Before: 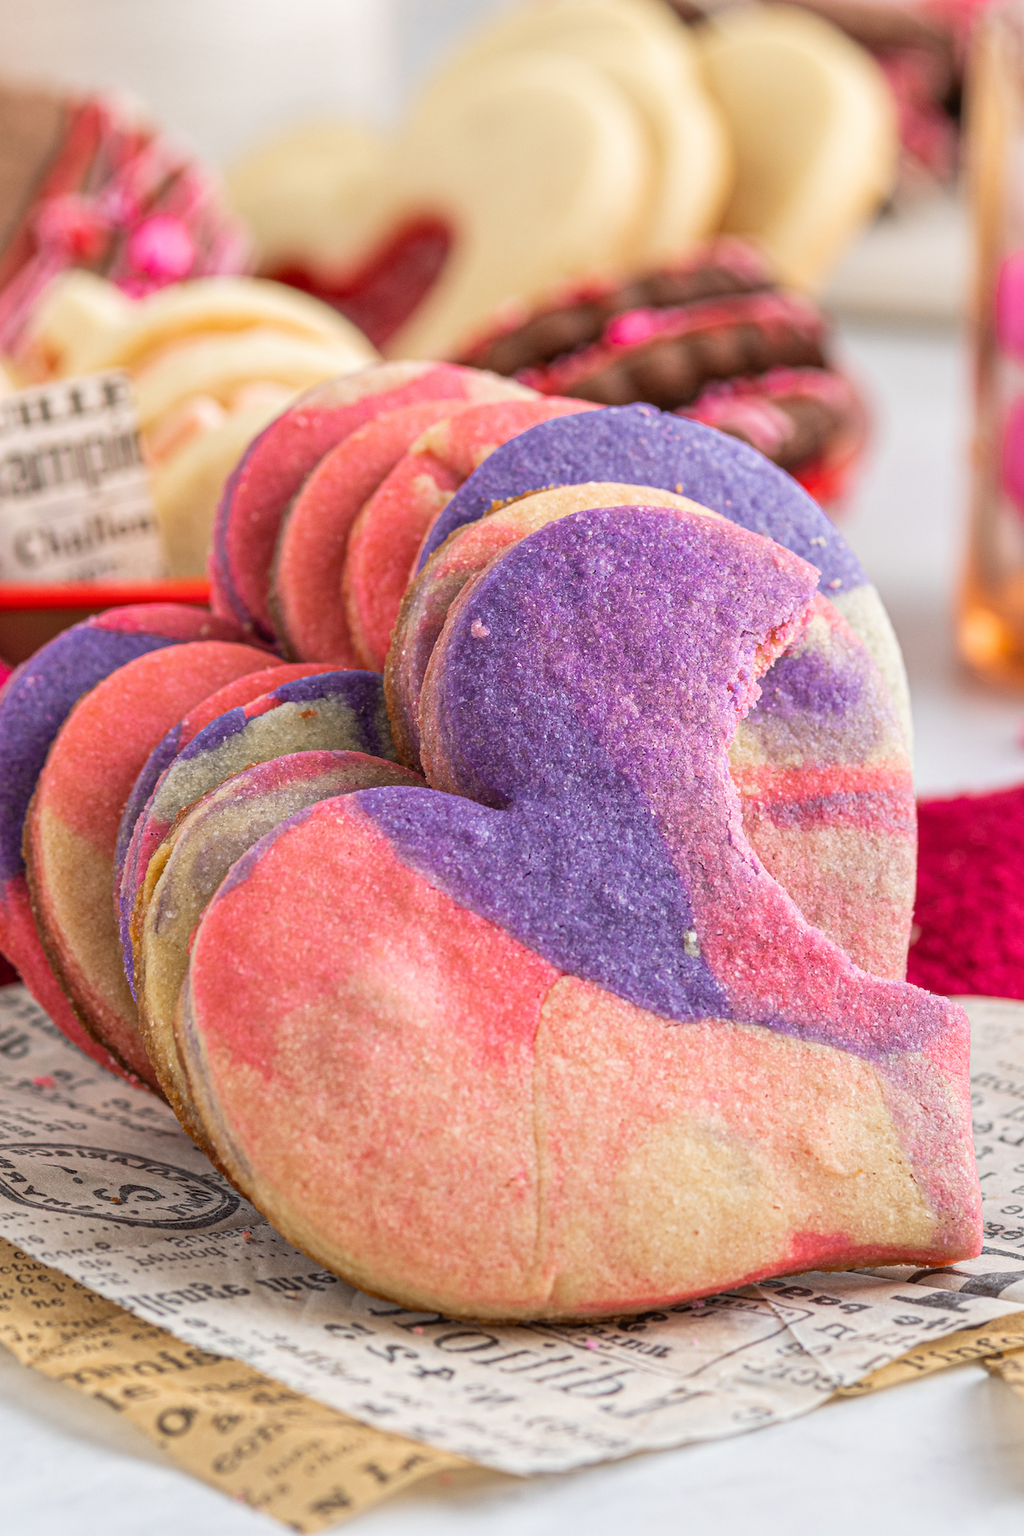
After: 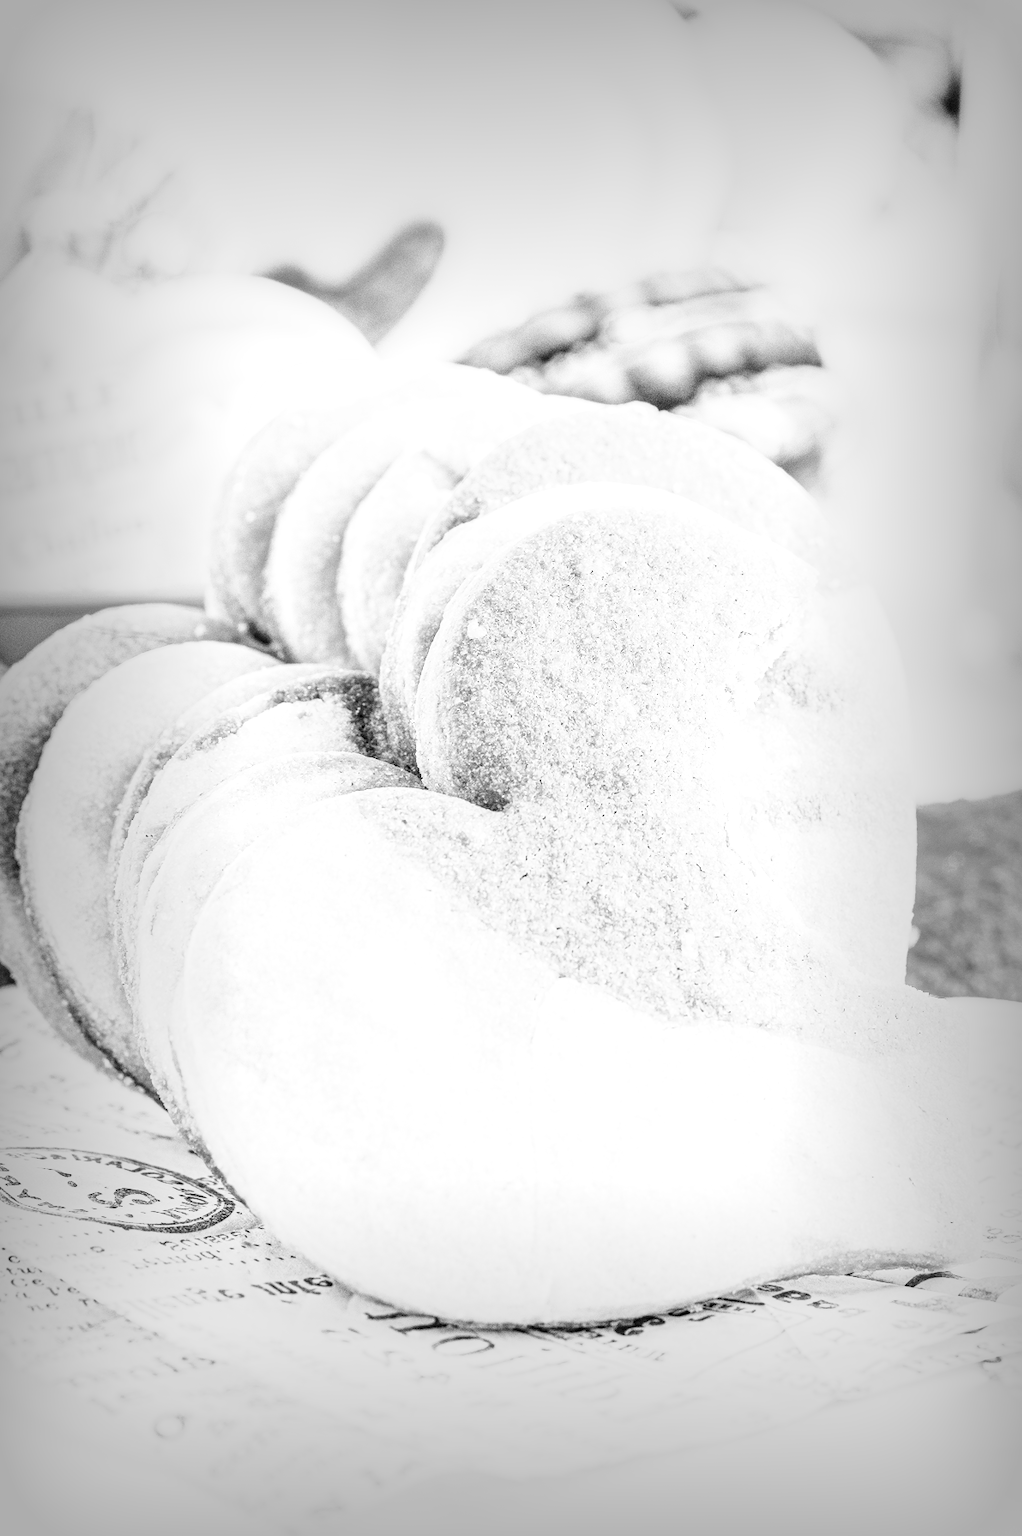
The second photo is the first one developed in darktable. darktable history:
monochrome: a 32, b 64, size 2.3
crop and rotate: left 0.614%, top 0.179%, bottom 0.309%
color balance rgb: on, module defaults
exposure: exposure 2.04 EV, compensate highlight preservation false
contrast brightness saturation: contrast 0.16, saturation 0.32
local contrast: detail 142%
vignetting: fall-off start 53.2%, brightness -0.594, saturation 0, automatic ratio true, width/height ratio 1.313, shape 0.22, unbound false
base curve: curves: ch0 [(0, 0) (0.012, 0.01) (0.073, 0.168) (0.31, 0.711) (0.645, 0.957) (1, 1)], preserve colors none
